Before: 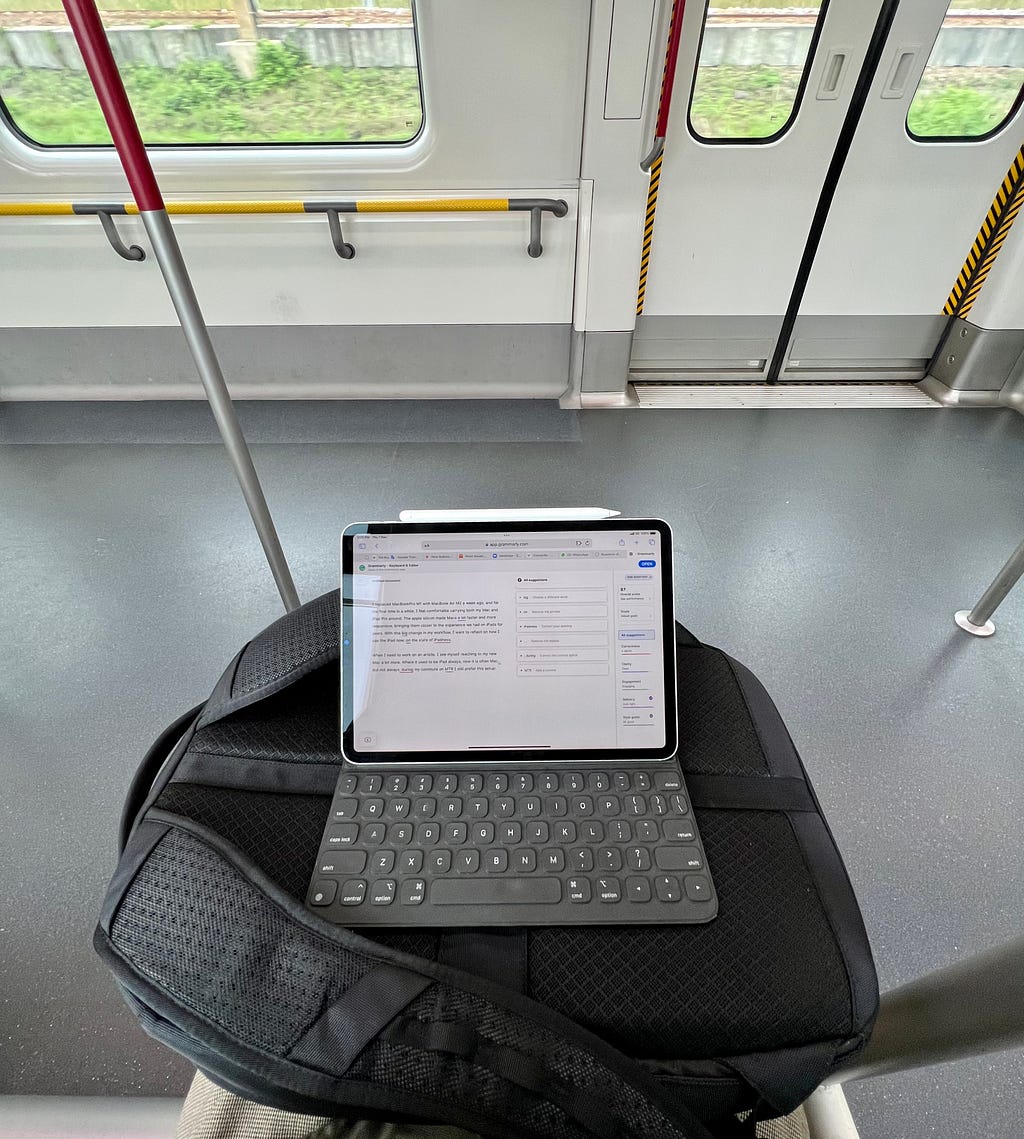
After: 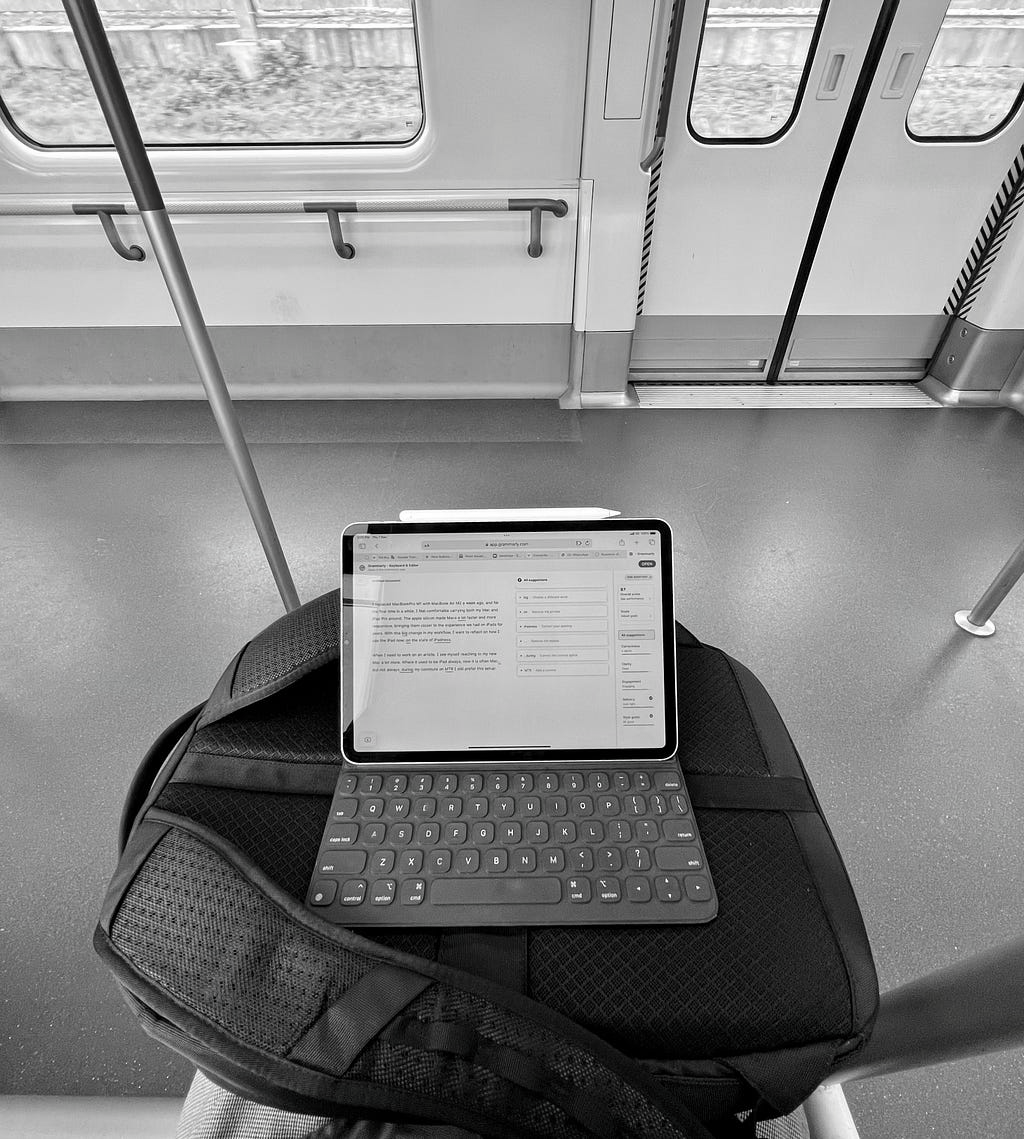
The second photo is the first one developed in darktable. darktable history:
contrast brightness saturation: saturation -0.992
